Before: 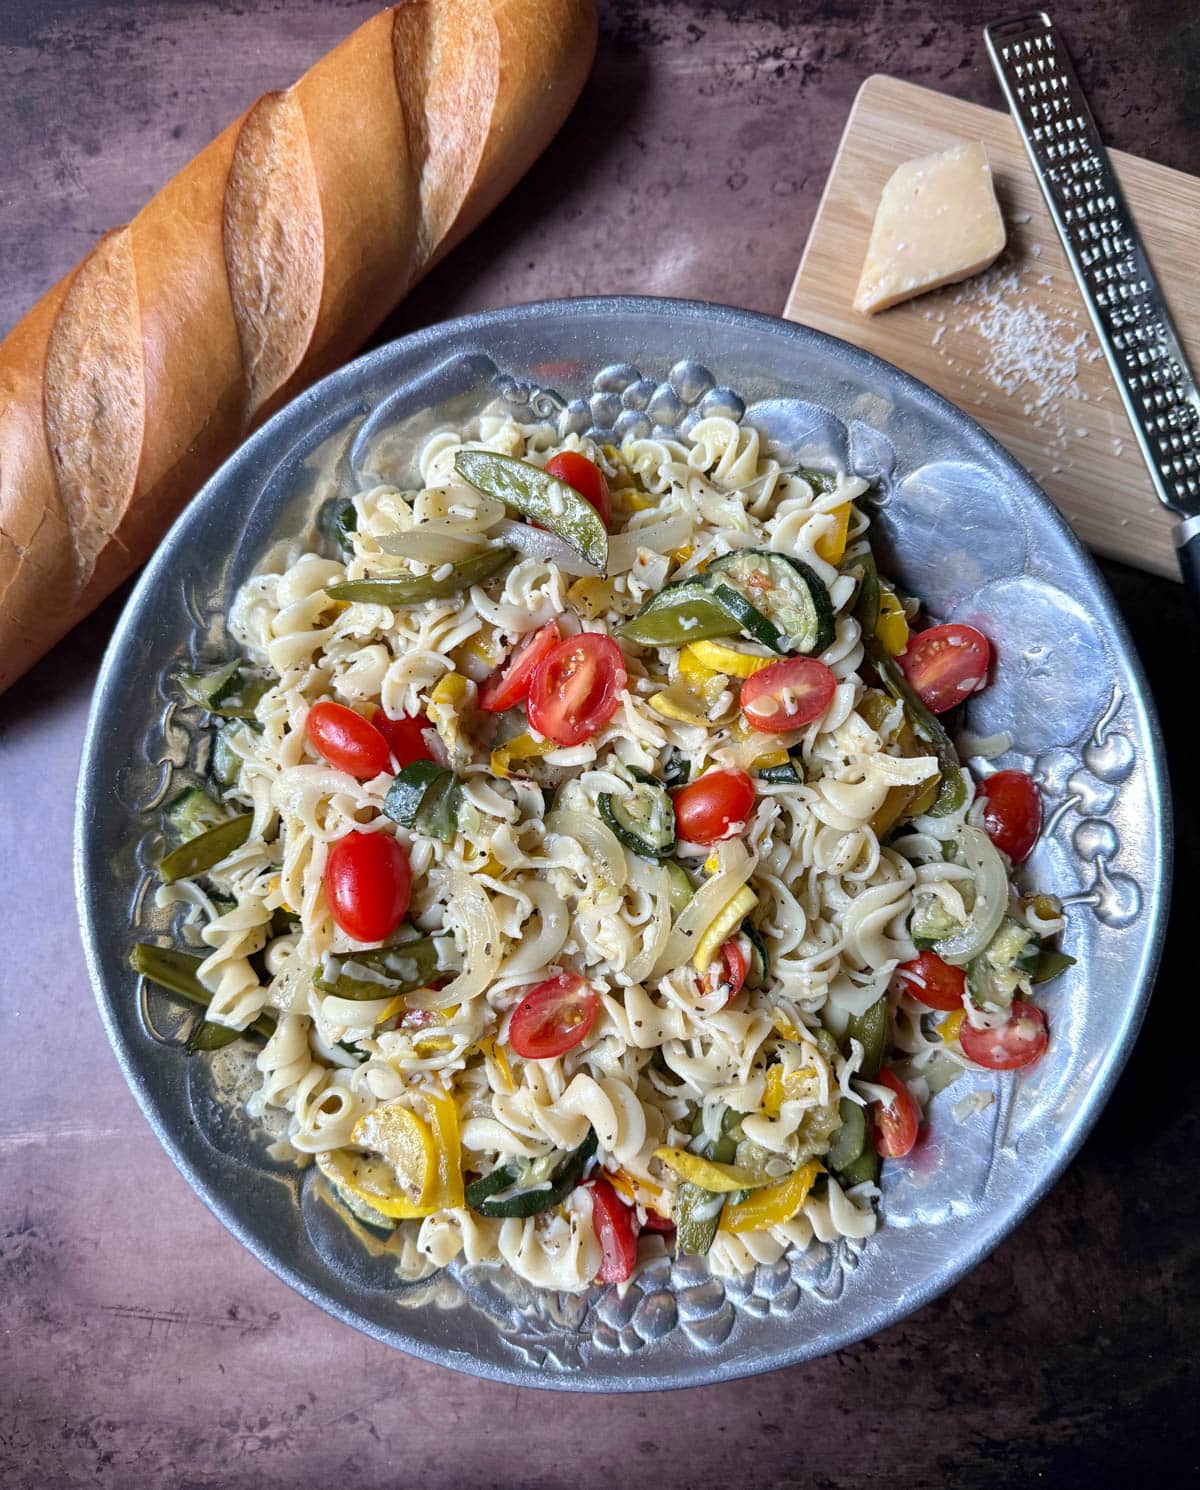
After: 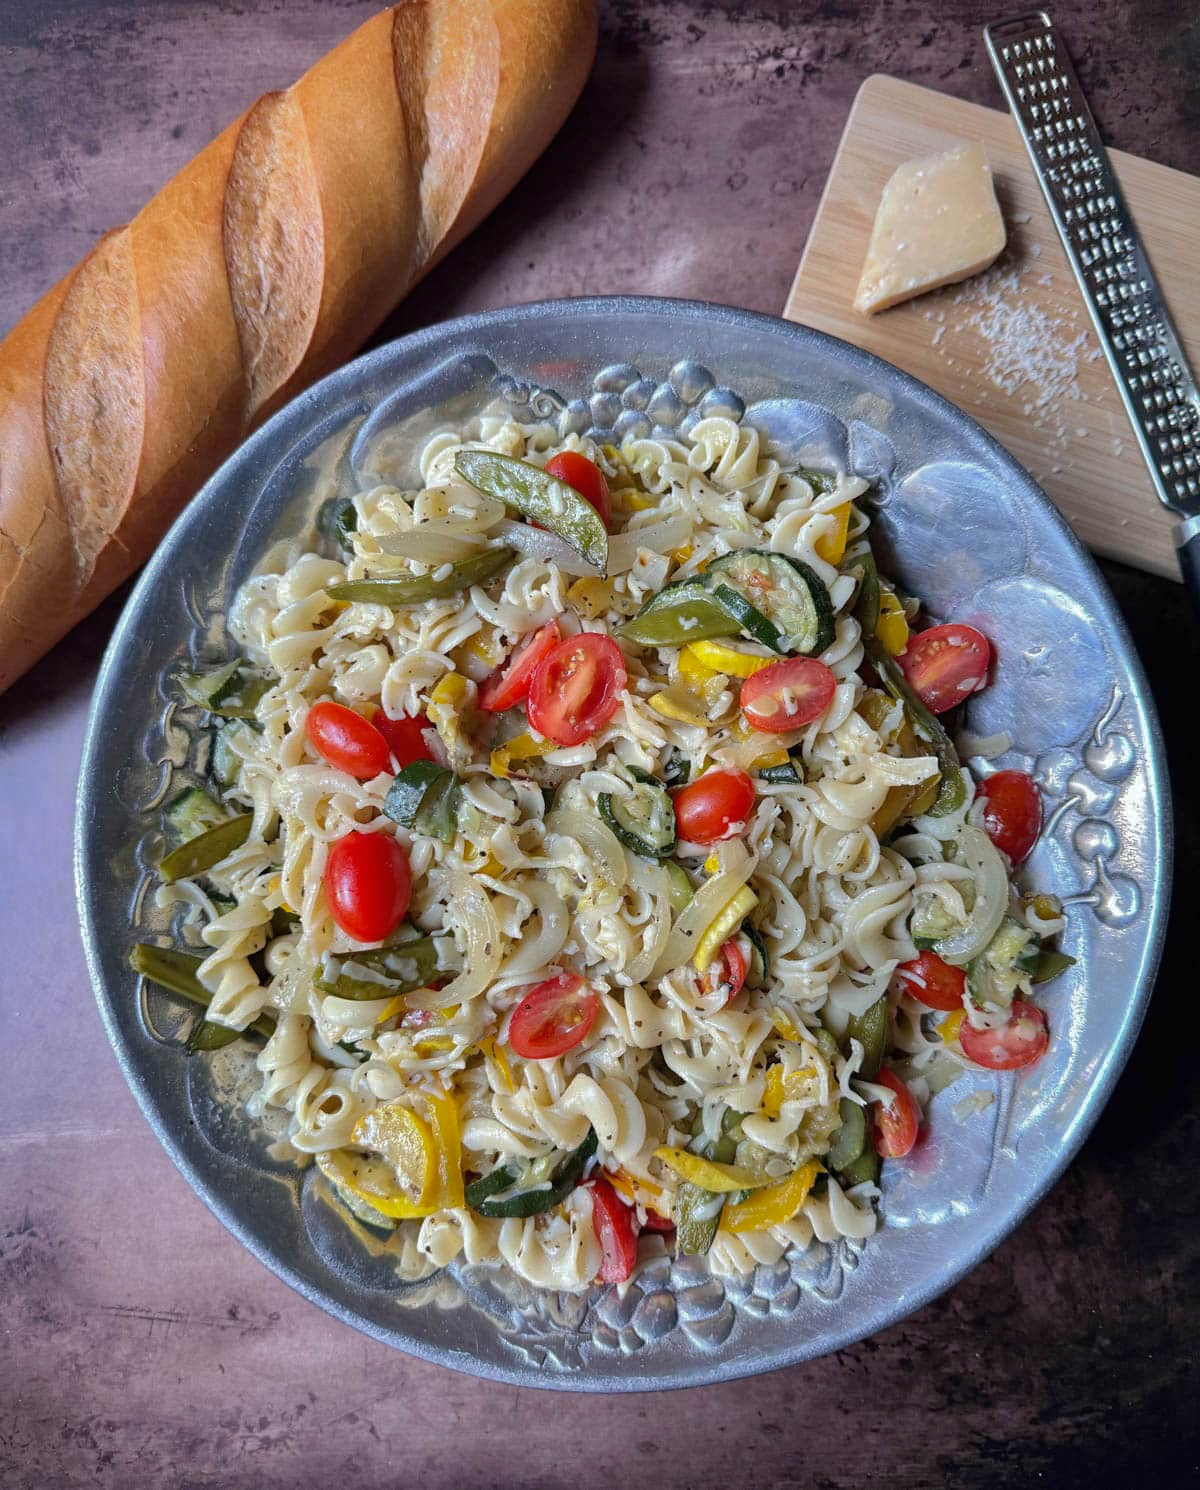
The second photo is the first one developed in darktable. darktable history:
exposure: black level correction 0, compensate exposure bias true, compensate highlight preservation false
shadows and highlights: shadows 38.43, highlights -74.54
